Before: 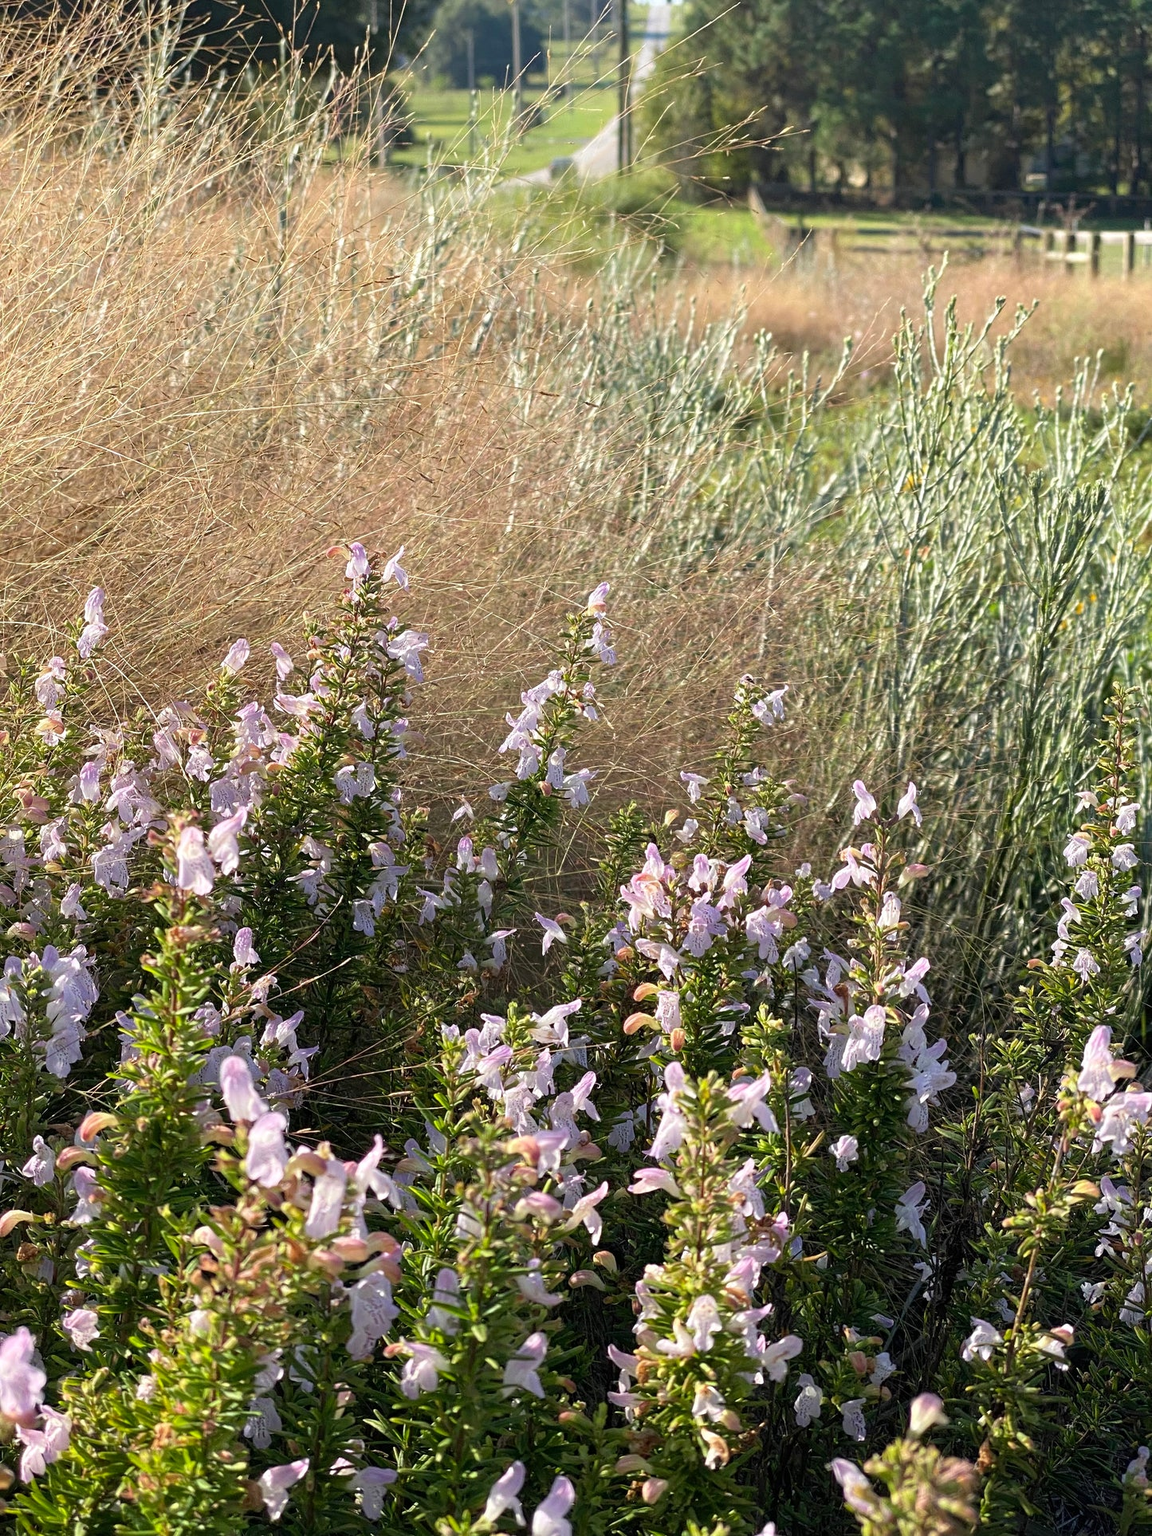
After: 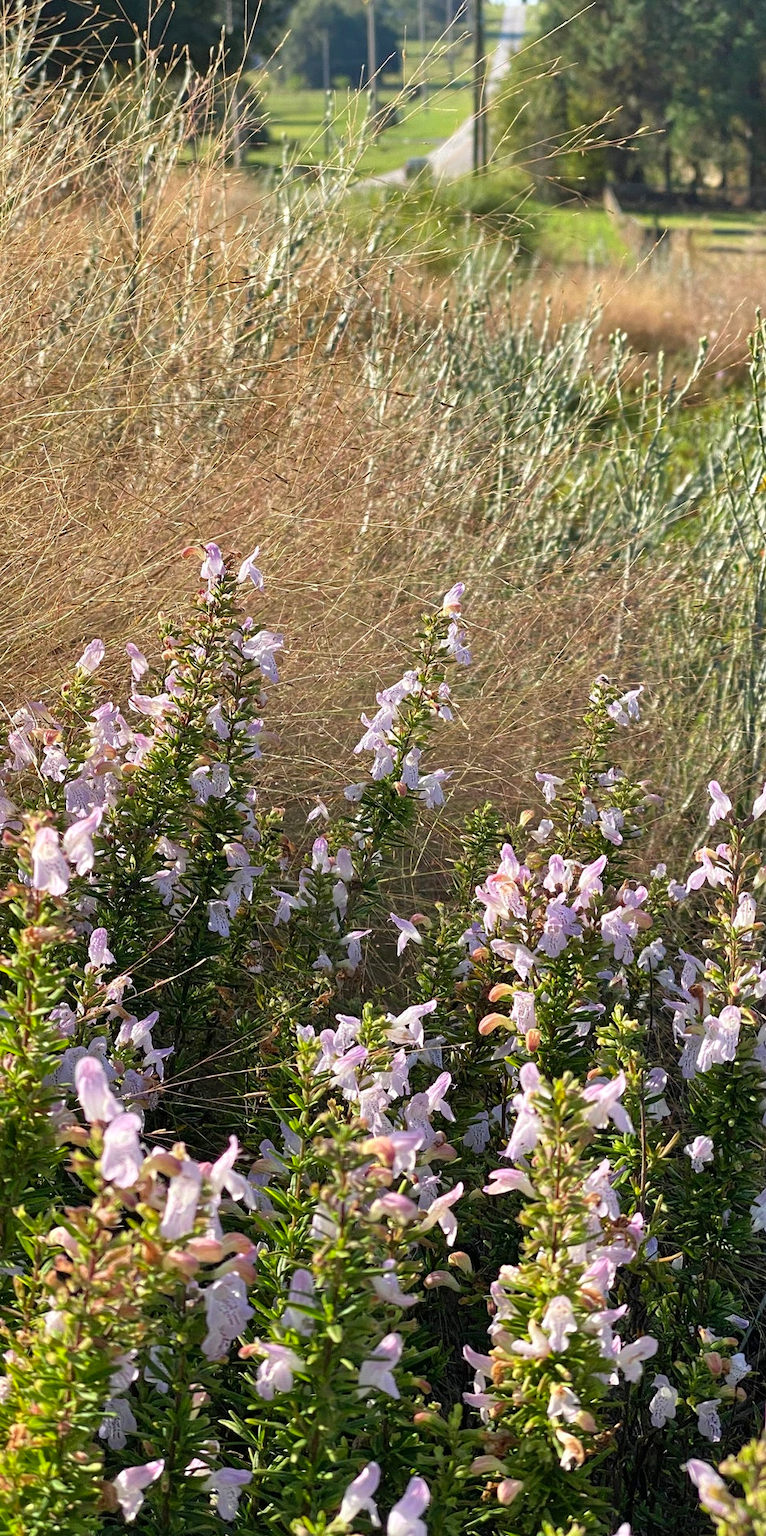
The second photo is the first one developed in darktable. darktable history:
contrast brightness saturation: saturation 0.103
shadows and highlights: white point adjustment 0.138, highlights -69.31, soften with gaussian
crop and rotate: left 12.613%, right 20.834%
levels: mode automatic, levels [0.062, 0.494, 0.925]
